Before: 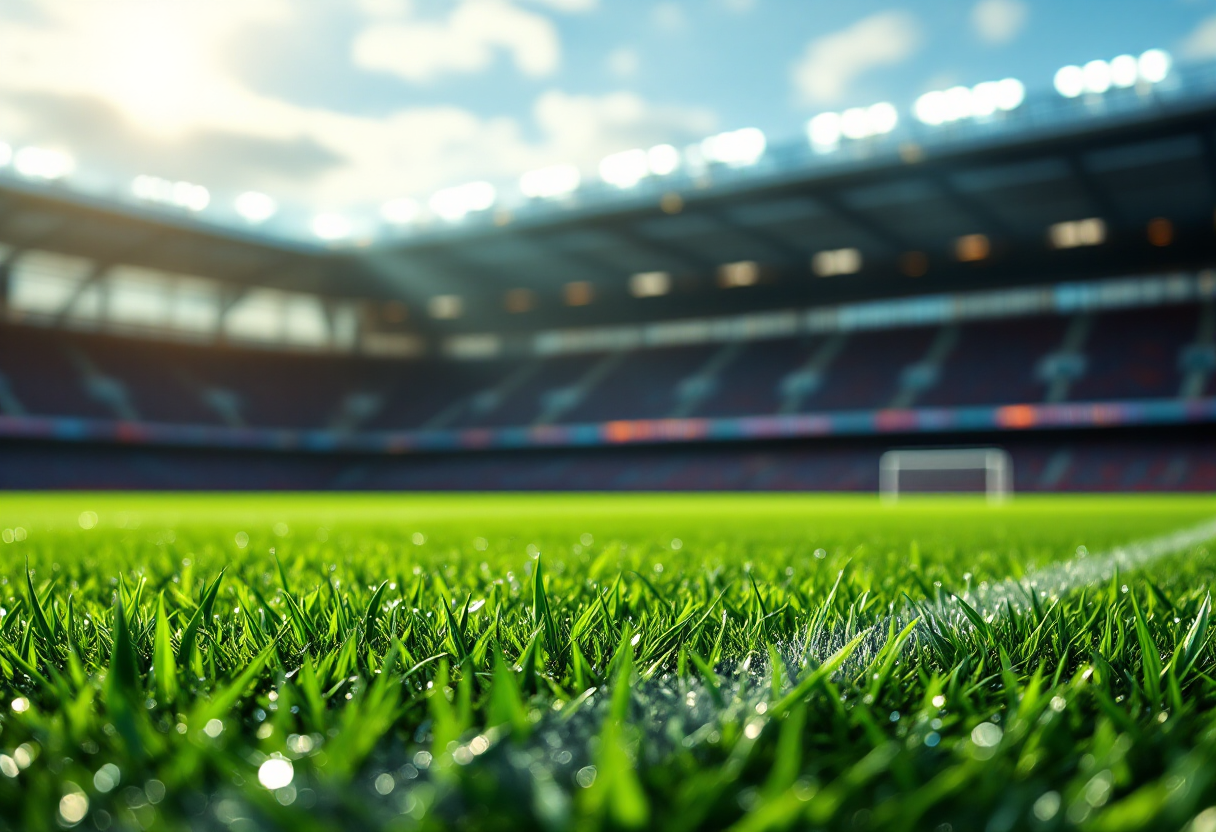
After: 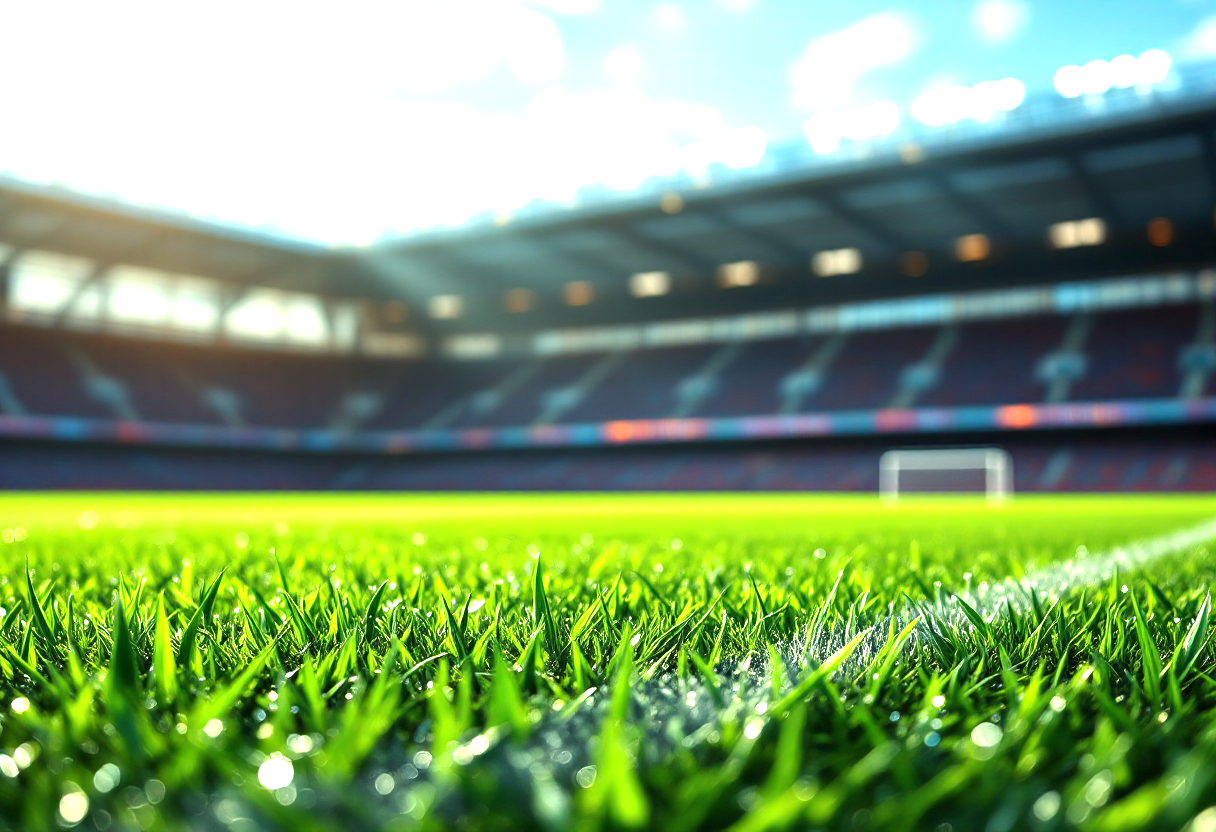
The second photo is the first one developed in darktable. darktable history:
exposure: exposure 0.993 EV, compensate highlight preservation false
